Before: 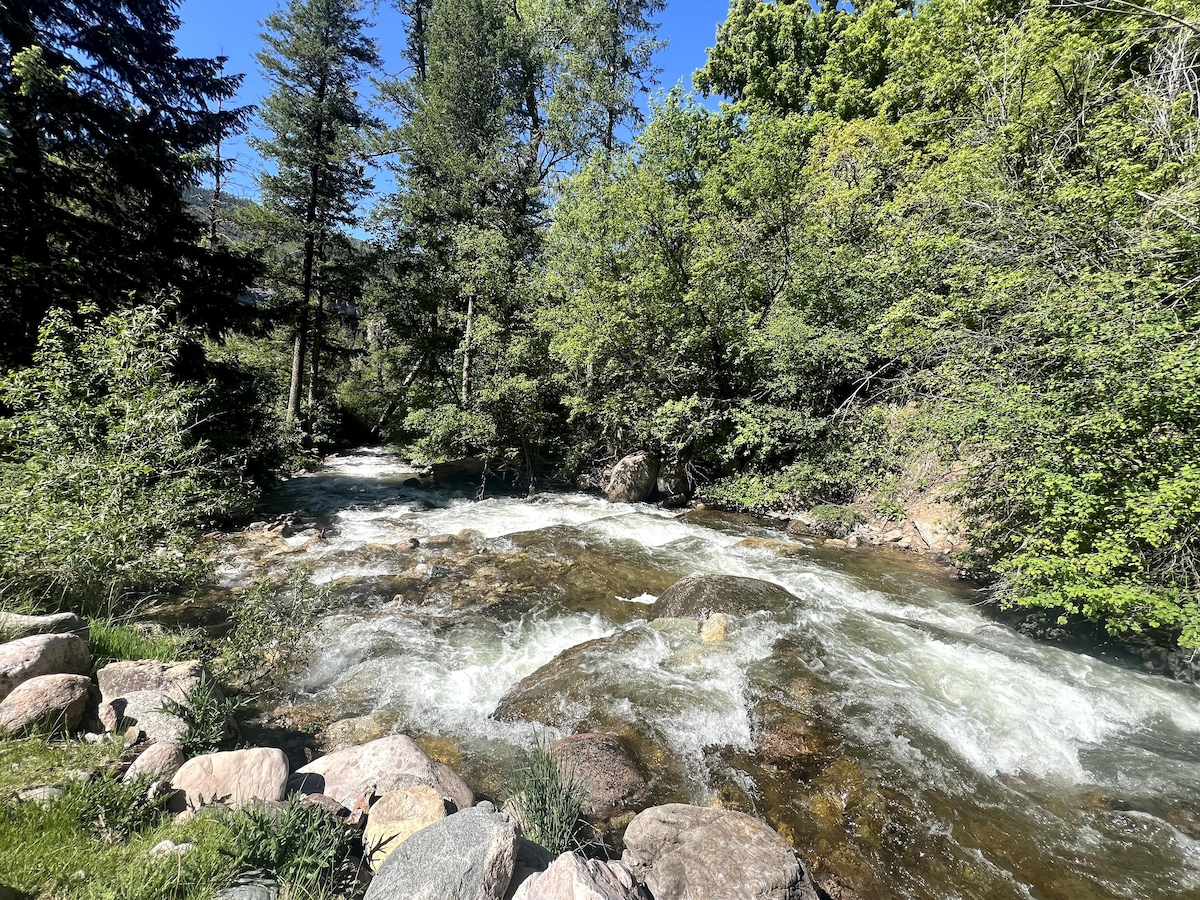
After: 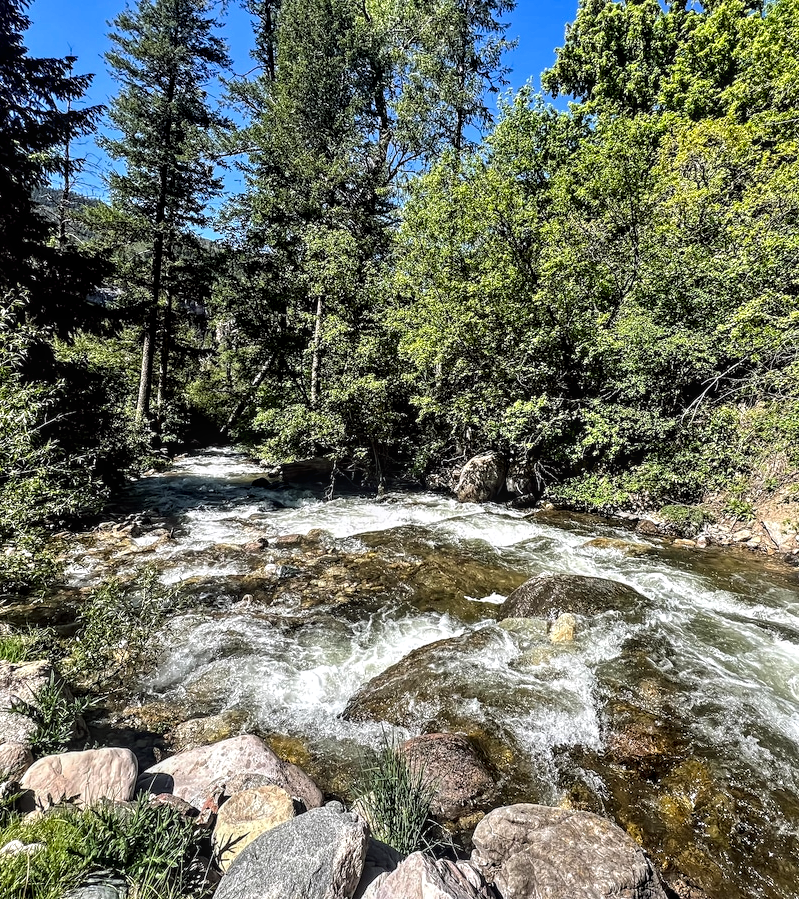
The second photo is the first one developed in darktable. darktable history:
color balance: lift [1, 1.001, 0.999, 1.001], gamma [1, 1.004, 1.007, 0.993], gain [1, 0.991, 0.987, 1.013], contrast 7.5%, contrast fulcrum 10%, output saturation 115%
local contrast: on, module defaults
crop and rotate: left 12.648%, right 20.685%
contrast equalizer: y [[0.51, 0.537, 0.559, 0.574, 0.599, 0.618], [0.5 ×6], [0.5 ×6], [0 ×6], [0 ×6]]
white balance: emerald 1
exposure: exposure -0.36 EV, compensate highlight preservation false
